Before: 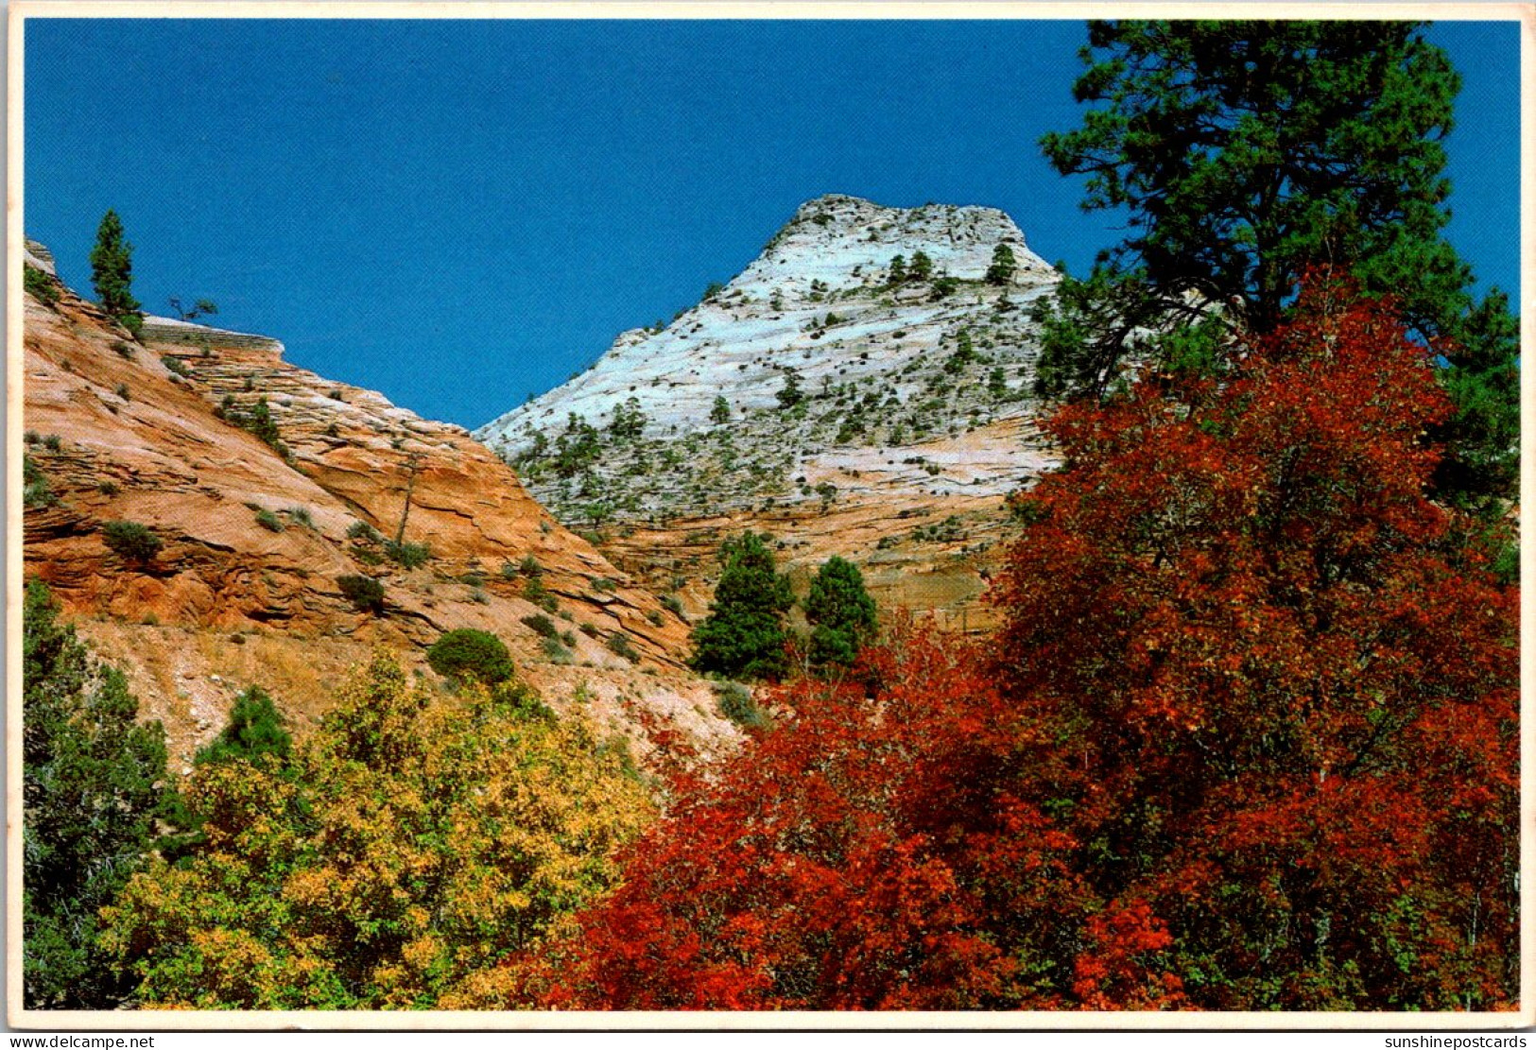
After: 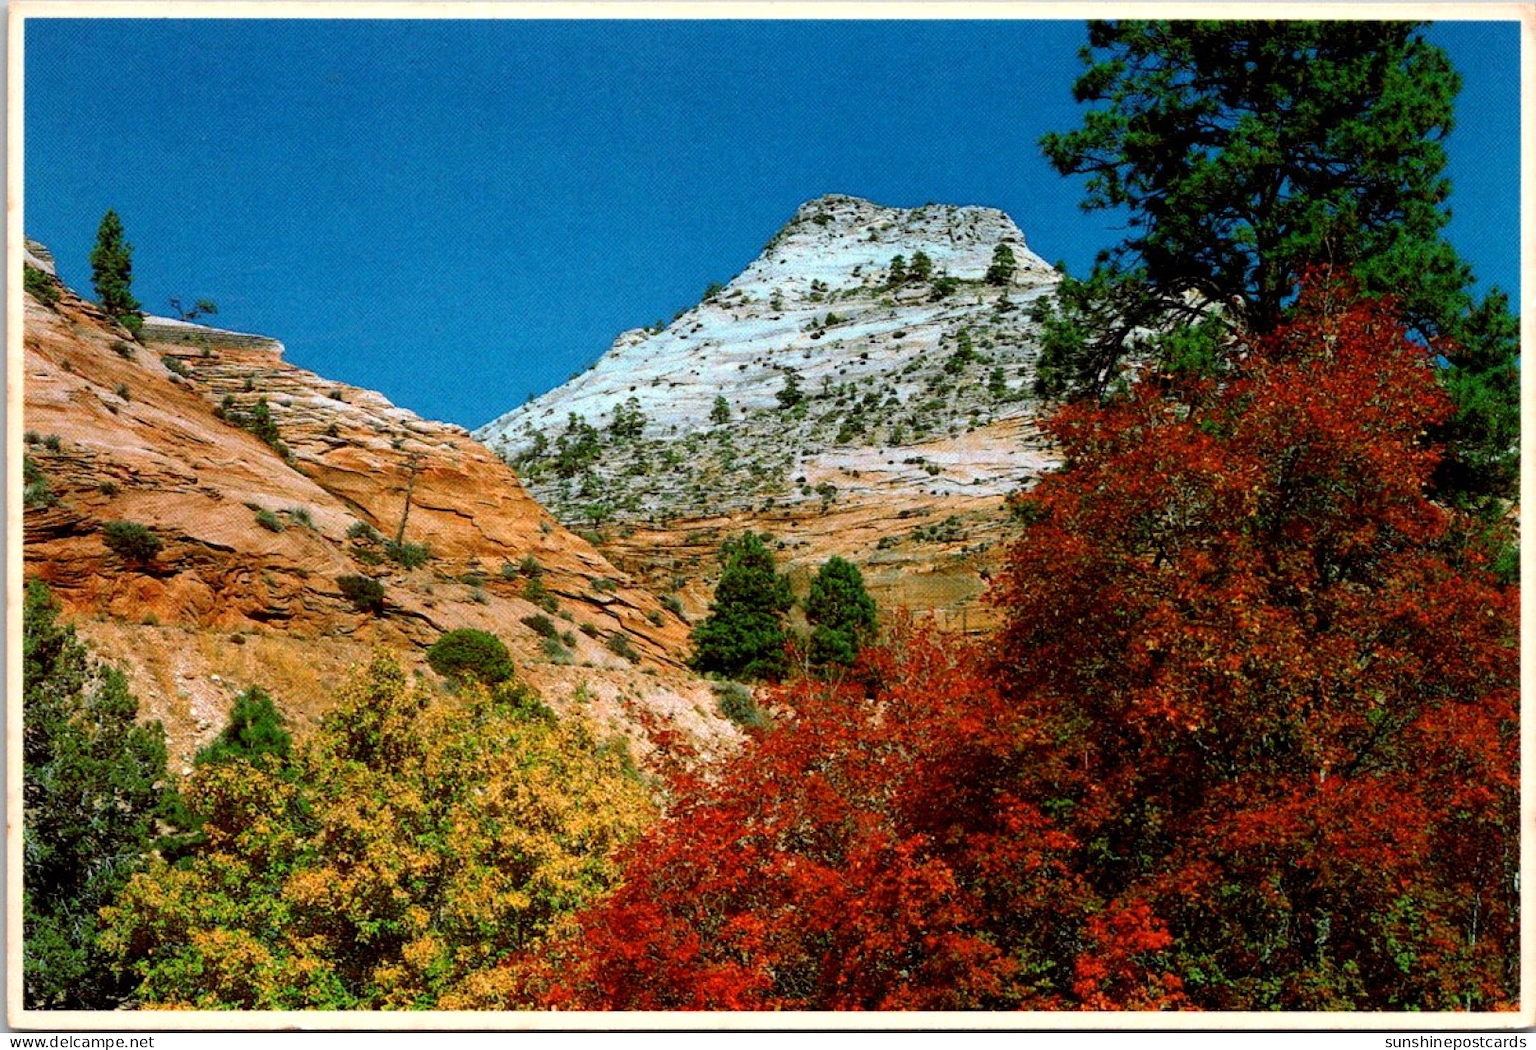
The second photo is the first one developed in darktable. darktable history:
exposure: exposure 0.077 EV, compensate exposure bias true, compensate highlight preservation false
